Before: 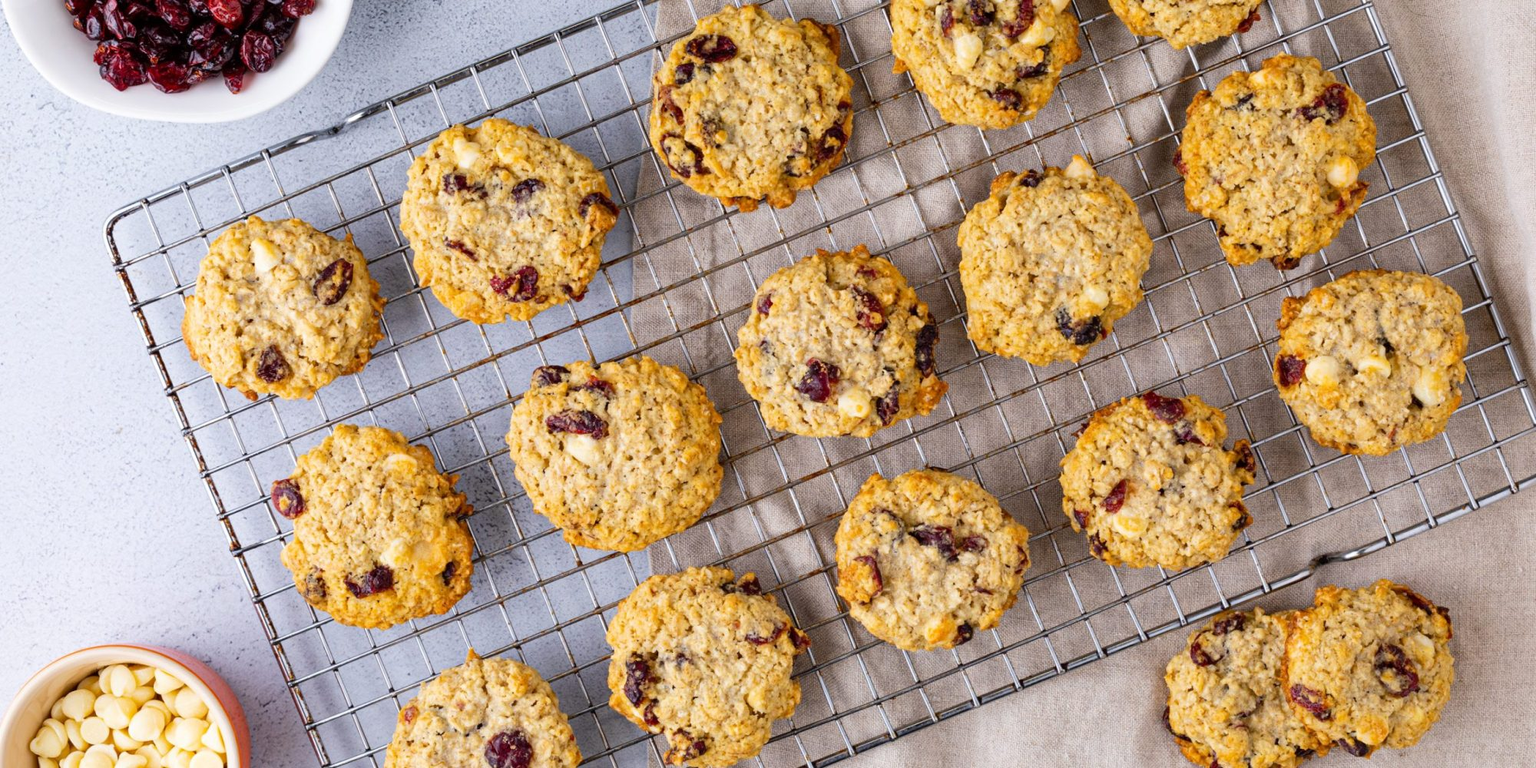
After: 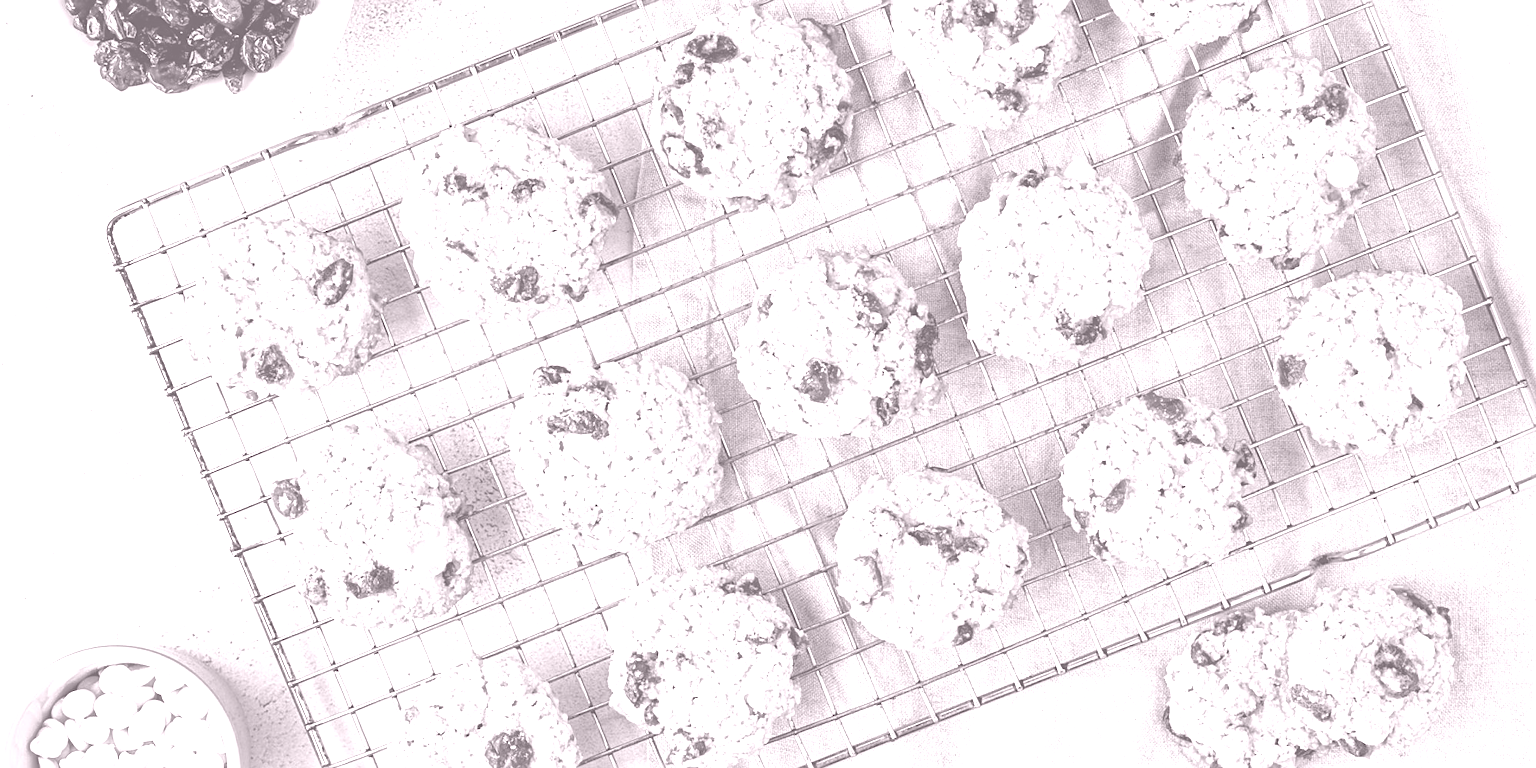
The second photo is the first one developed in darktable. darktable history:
shadows and highlights: shadows 25, highlights -48, soften with gaussian
sharpen: on, module defaults
colorize: hue 25.2°, saturation 83%, source mix 82%, lightness 79%, version 1
local contrast: highlights 100%, shadows 100%, detail 120%, midtone range 0.2
